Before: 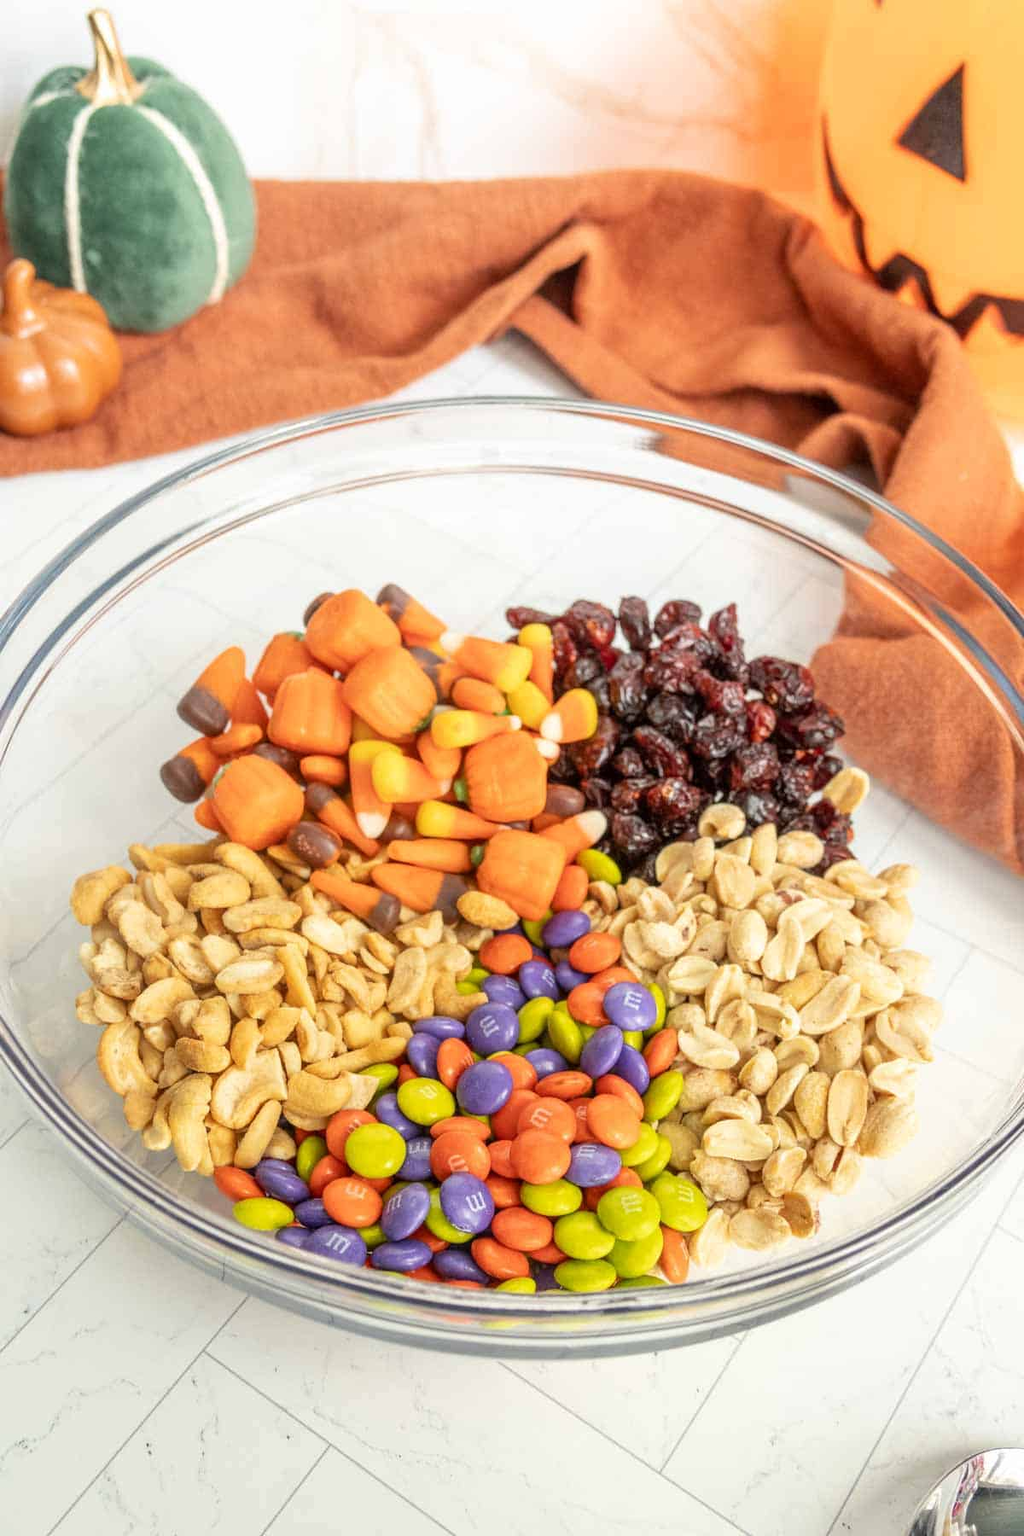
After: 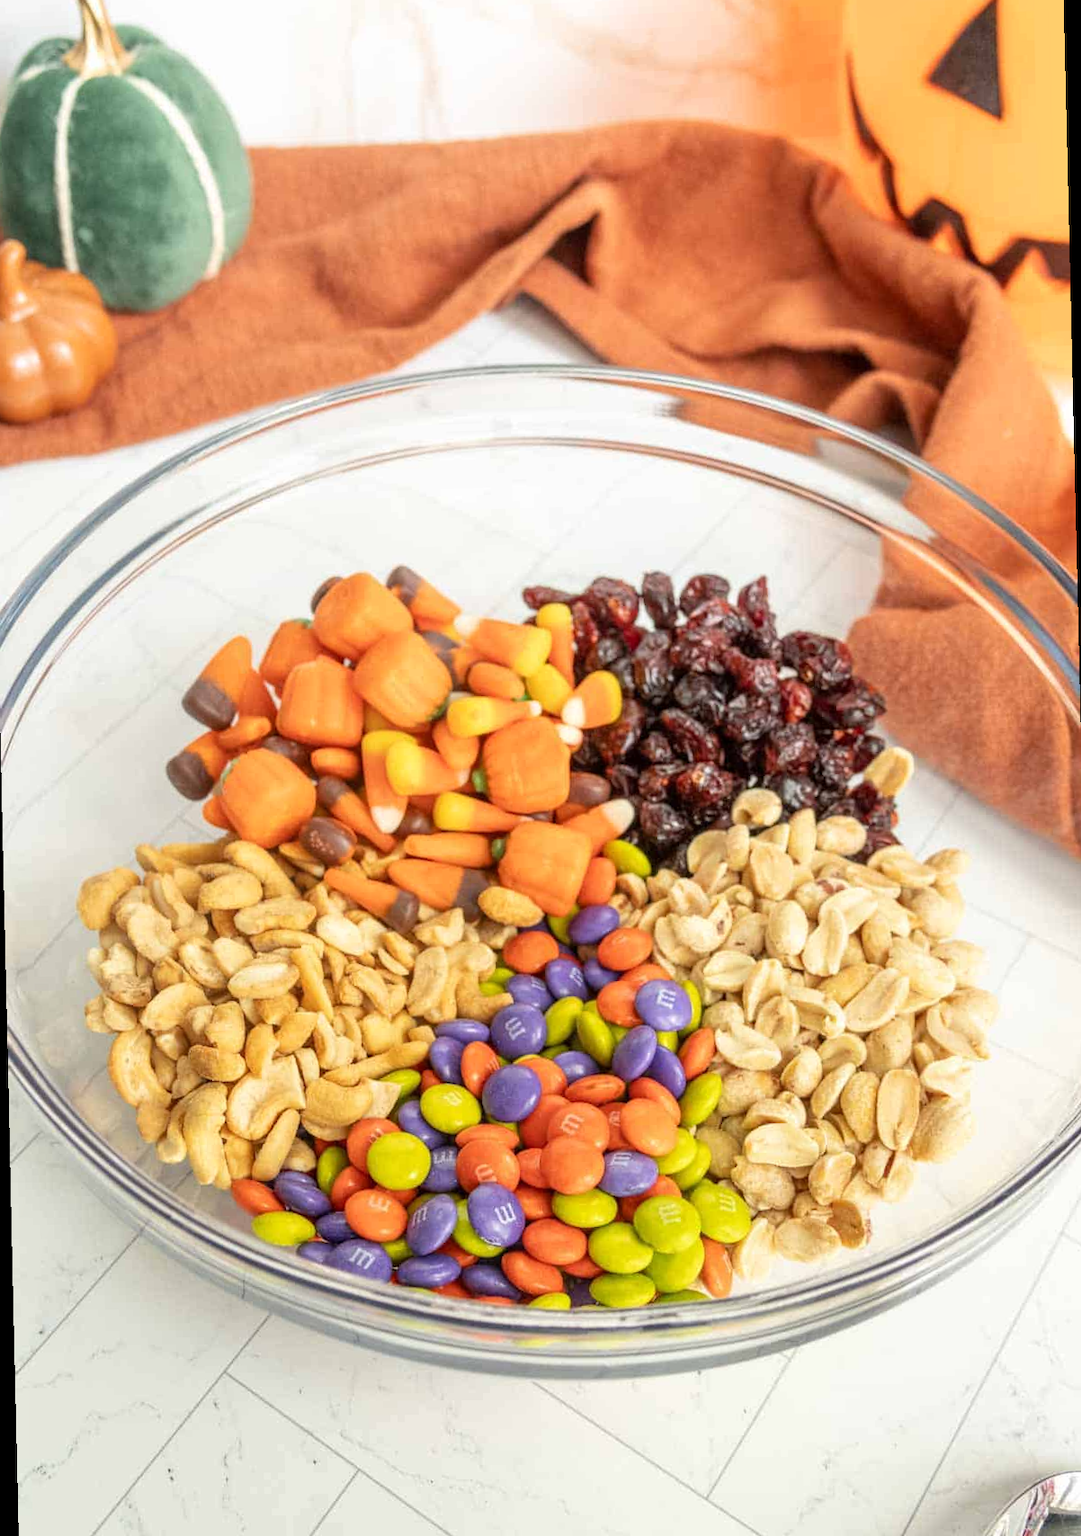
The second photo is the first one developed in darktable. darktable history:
rotate and perspective: rotation -1.32°, lens shift (horizontal) -0.031, crop left 0.015, crop right 0.985, crop top 0.047, crop bottom 0.982
tone equalizer: on, module defaults
